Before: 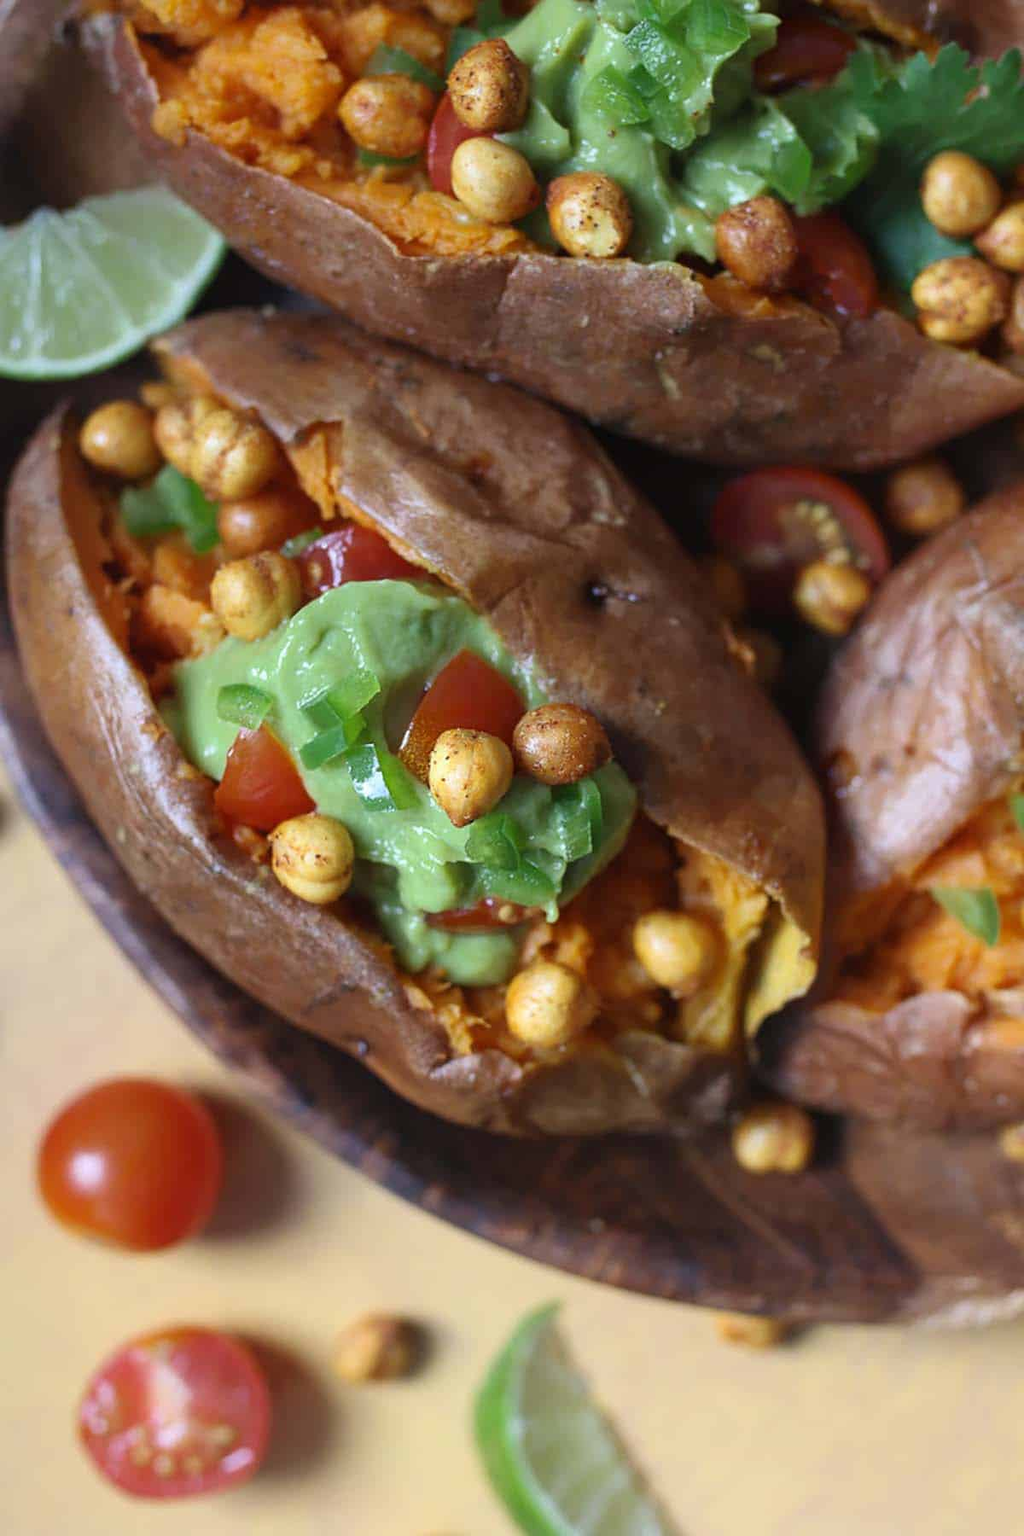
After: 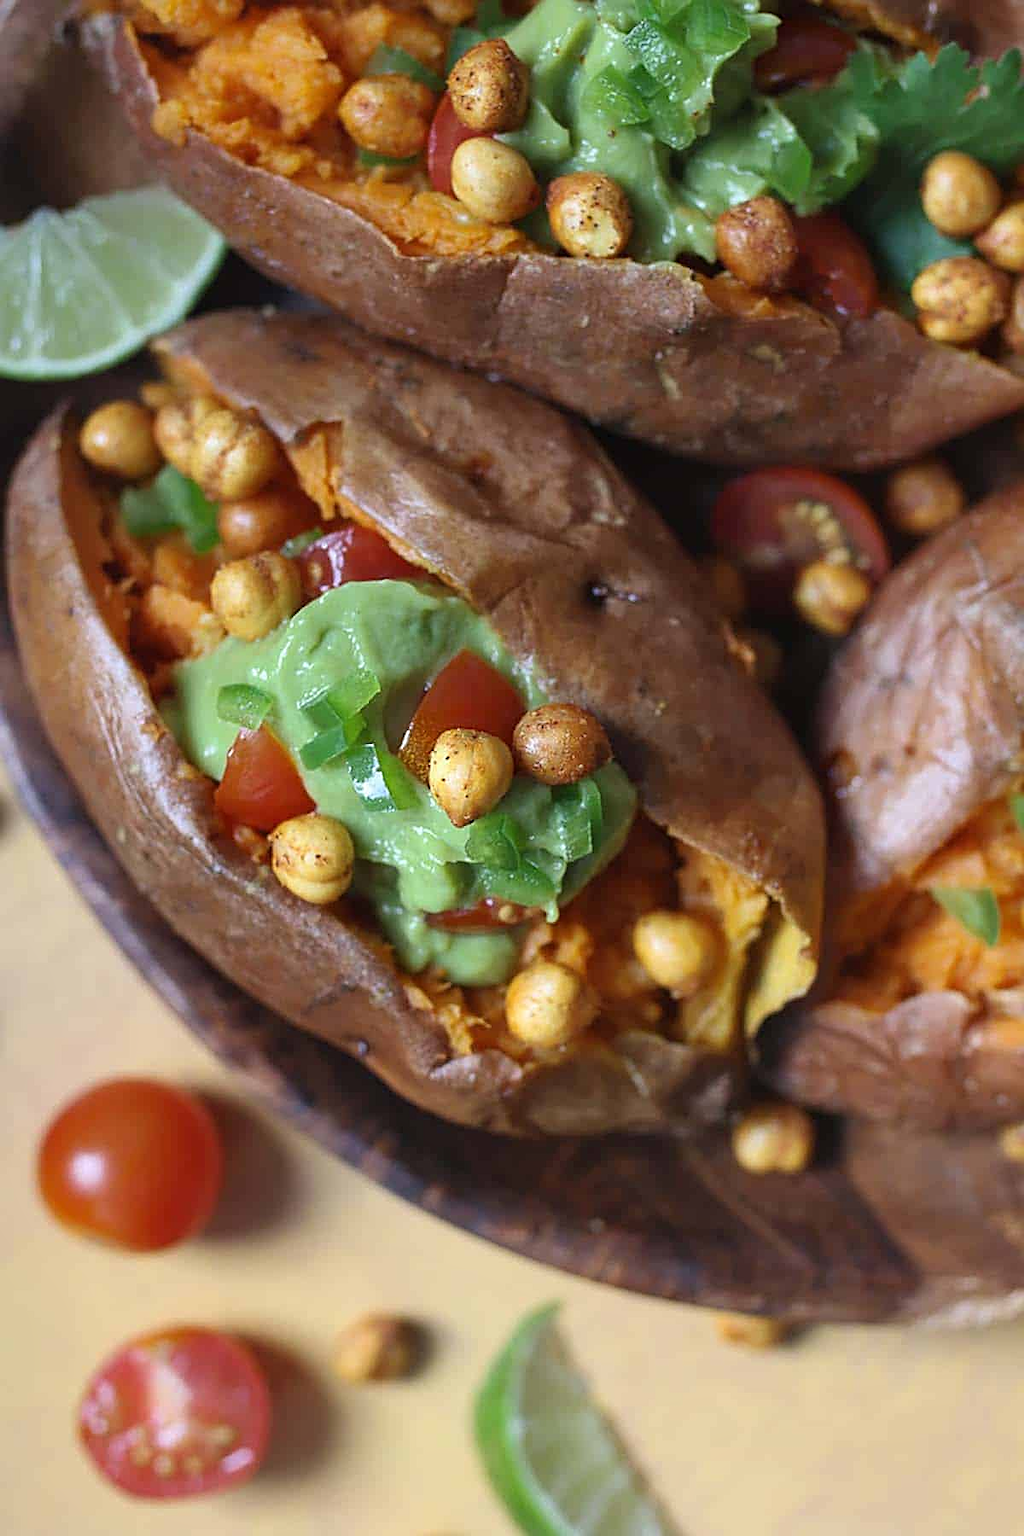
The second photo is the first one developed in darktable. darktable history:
sharpen: on, module defaults
shadows and highlights: shadows 37.47, highlights -27.57, soften with gaussian
